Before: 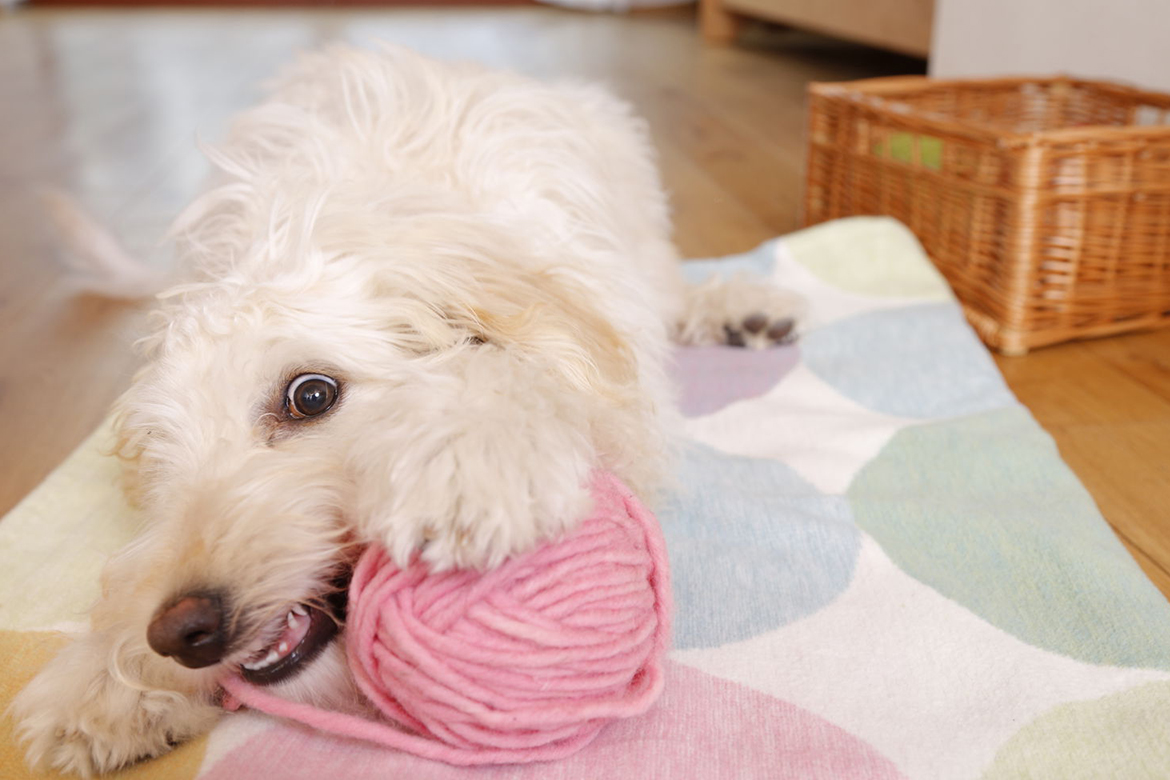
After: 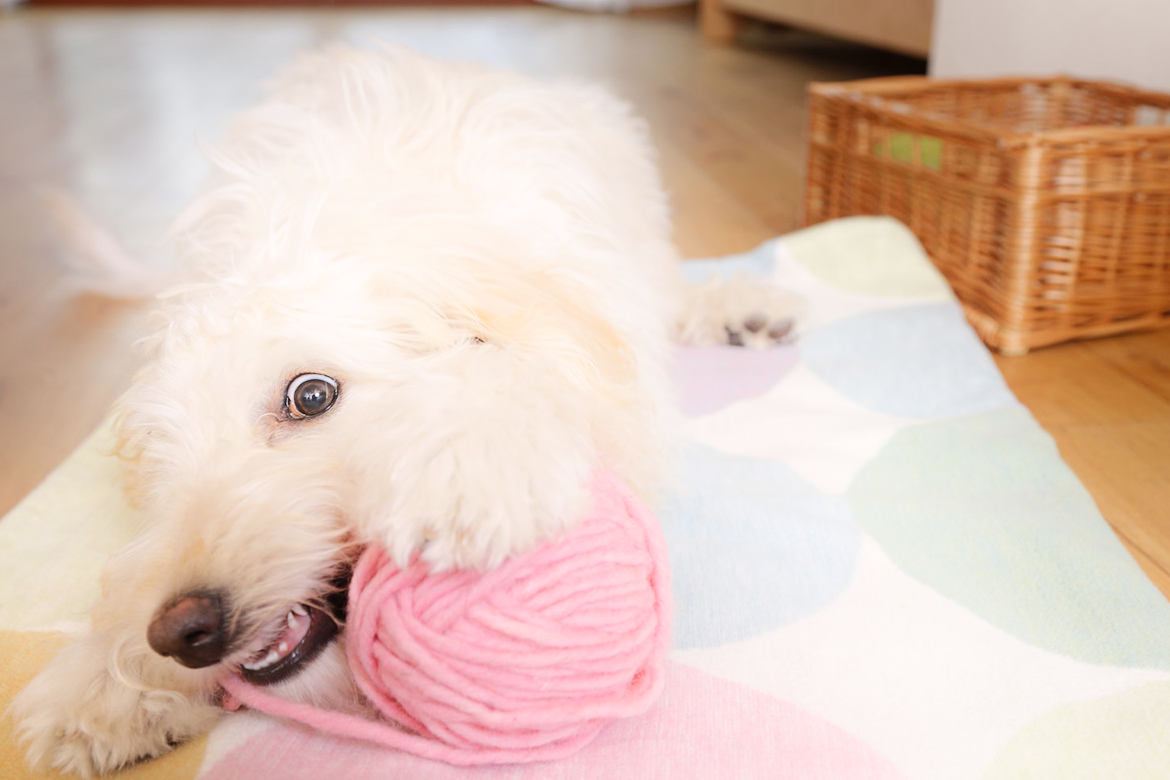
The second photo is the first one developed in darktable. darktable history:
shadows and highlights: highlights 71.47, highlights color adjustment 32.09%, soften with gaussian
